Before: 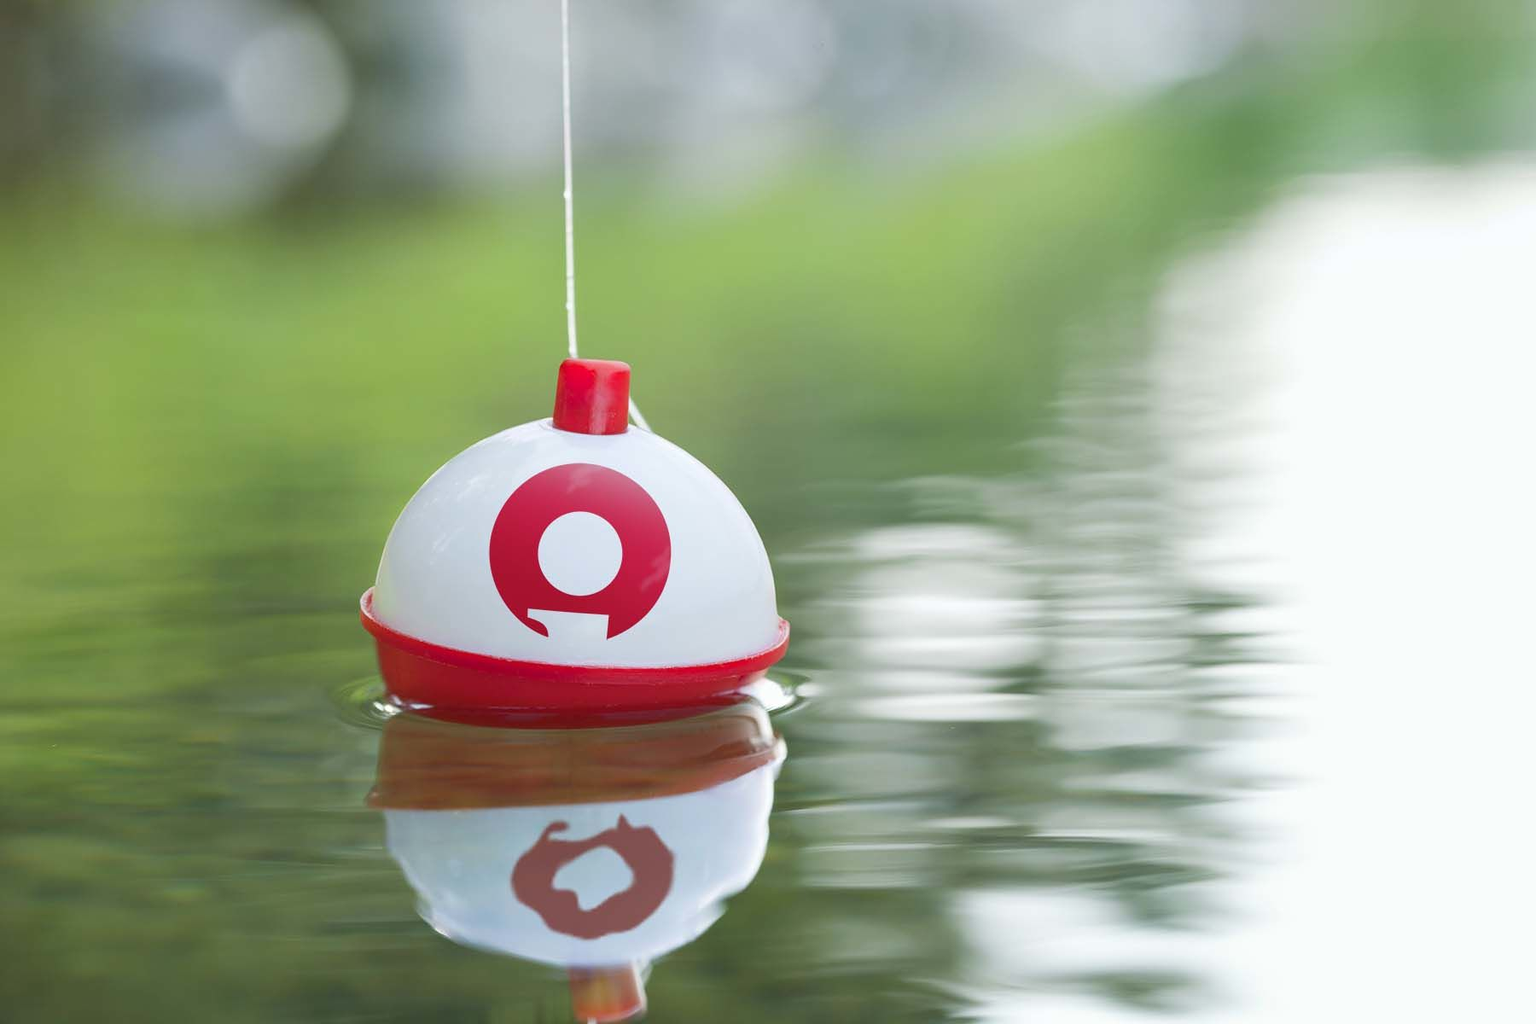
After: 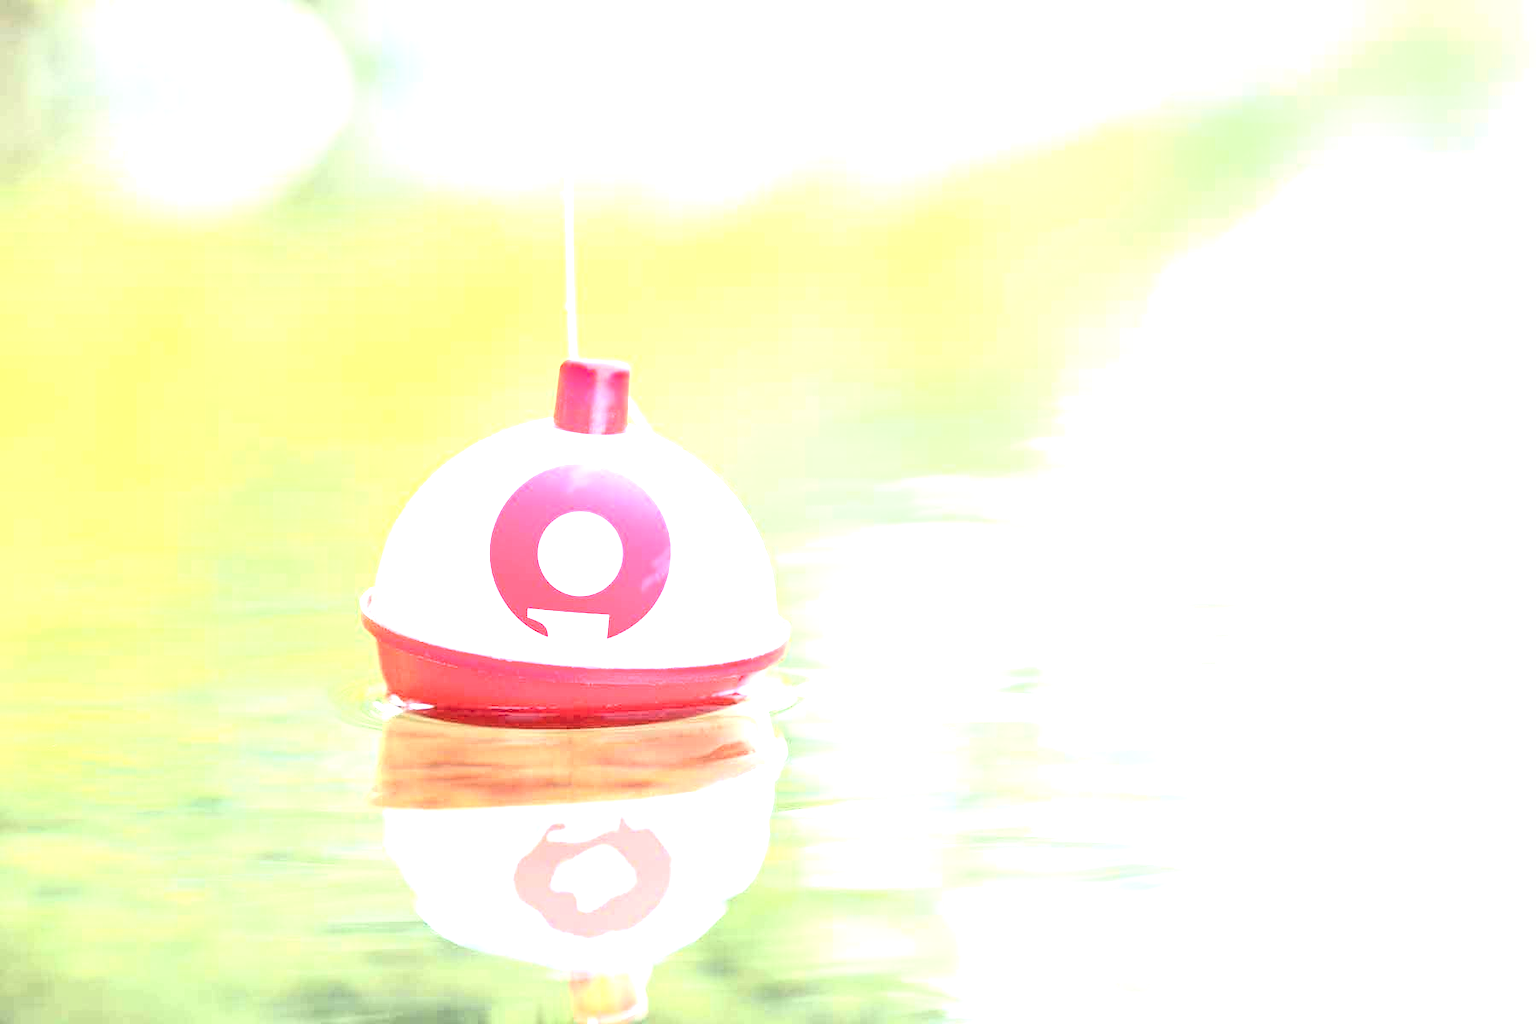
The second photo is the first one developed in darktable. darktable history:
exposure: exposure 2.193 EV, compensate highlight preservation false
levels: gray 59.34%, levels [0.062, 0.494, 0.925]
contrast brightness saturation: contrast 0.386, brightness 0.103
local contrast: detail 130%
